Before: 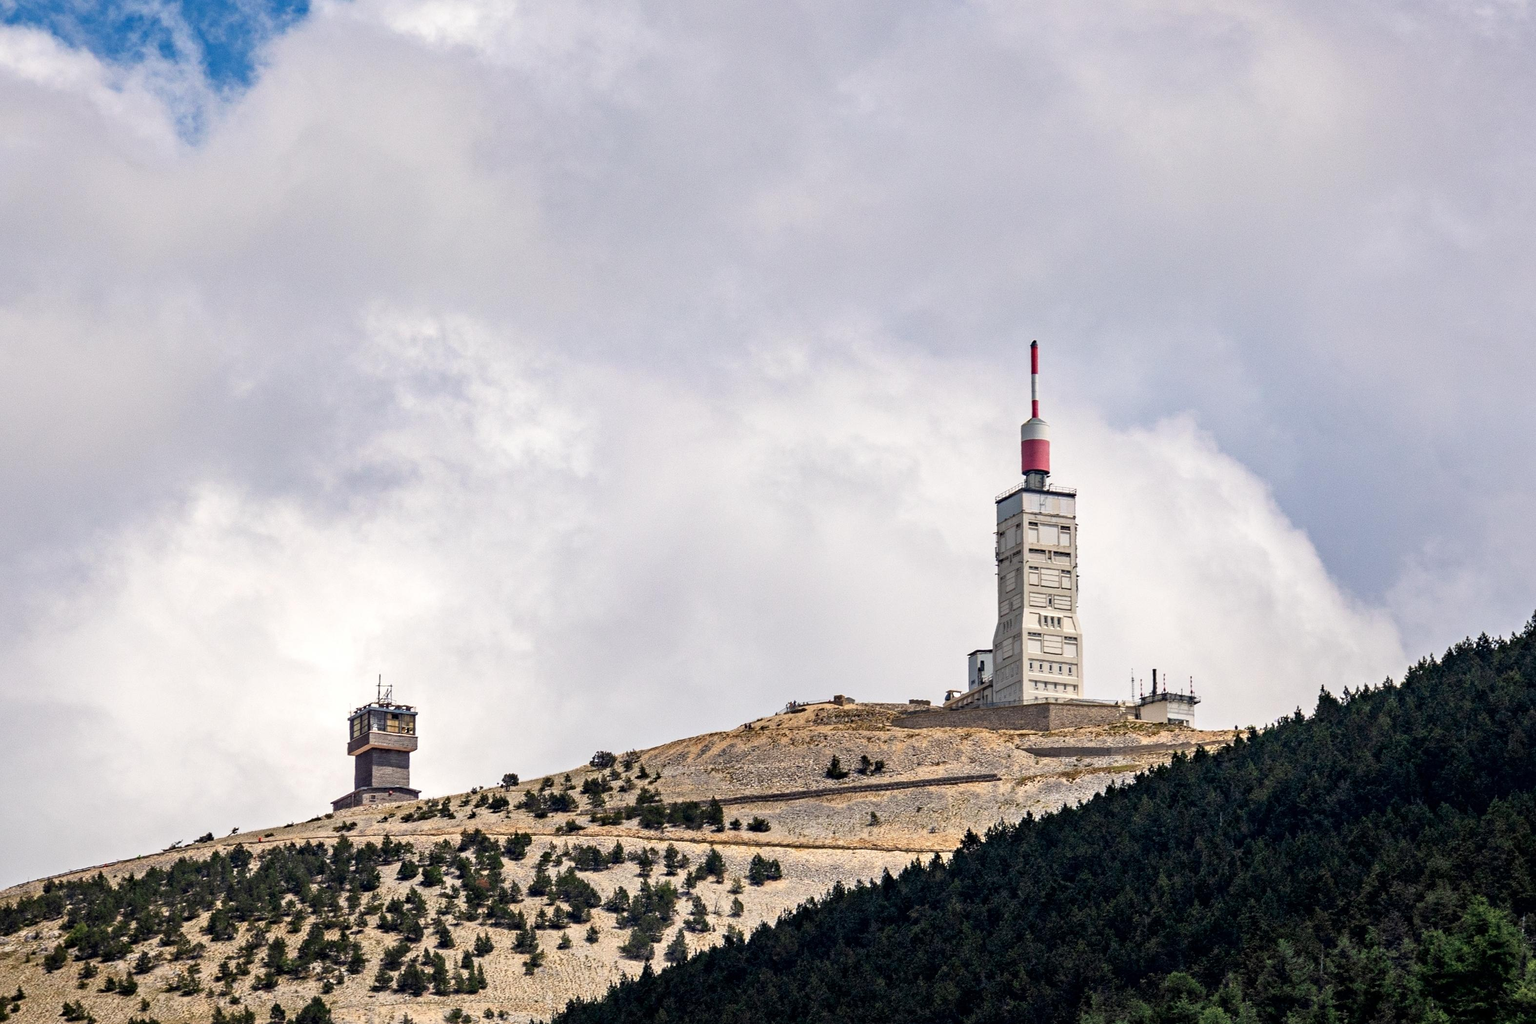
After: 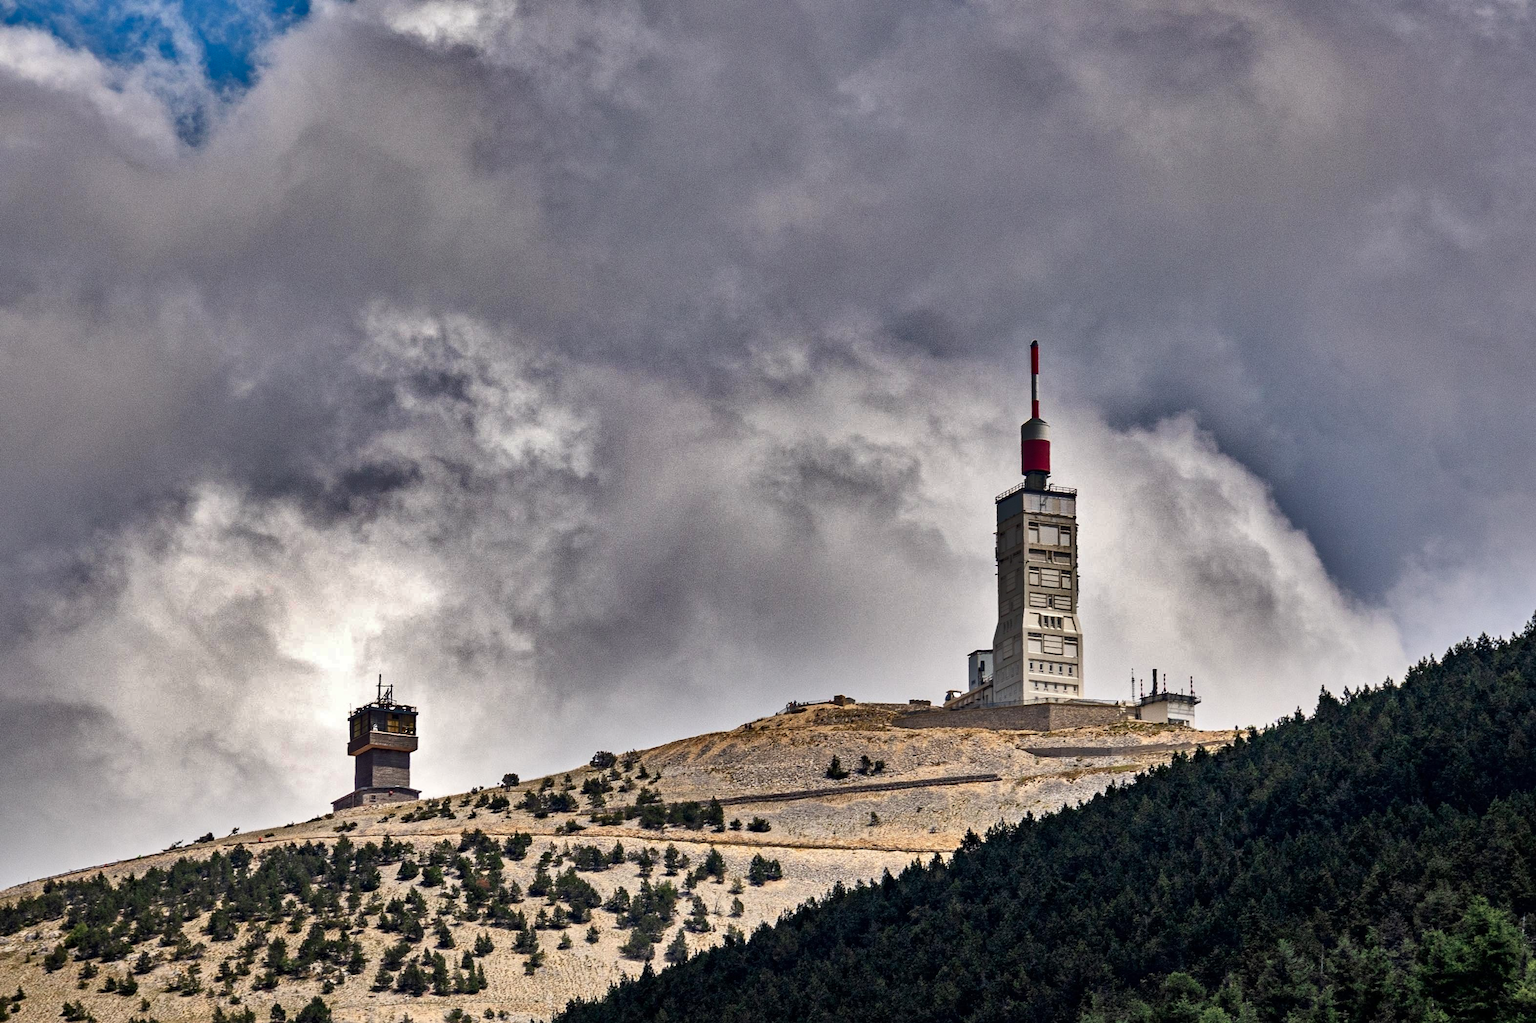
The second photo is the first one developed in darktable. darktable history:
shadows and highlights: shadows 18.91, highlights -85.06, soften with gaussian
